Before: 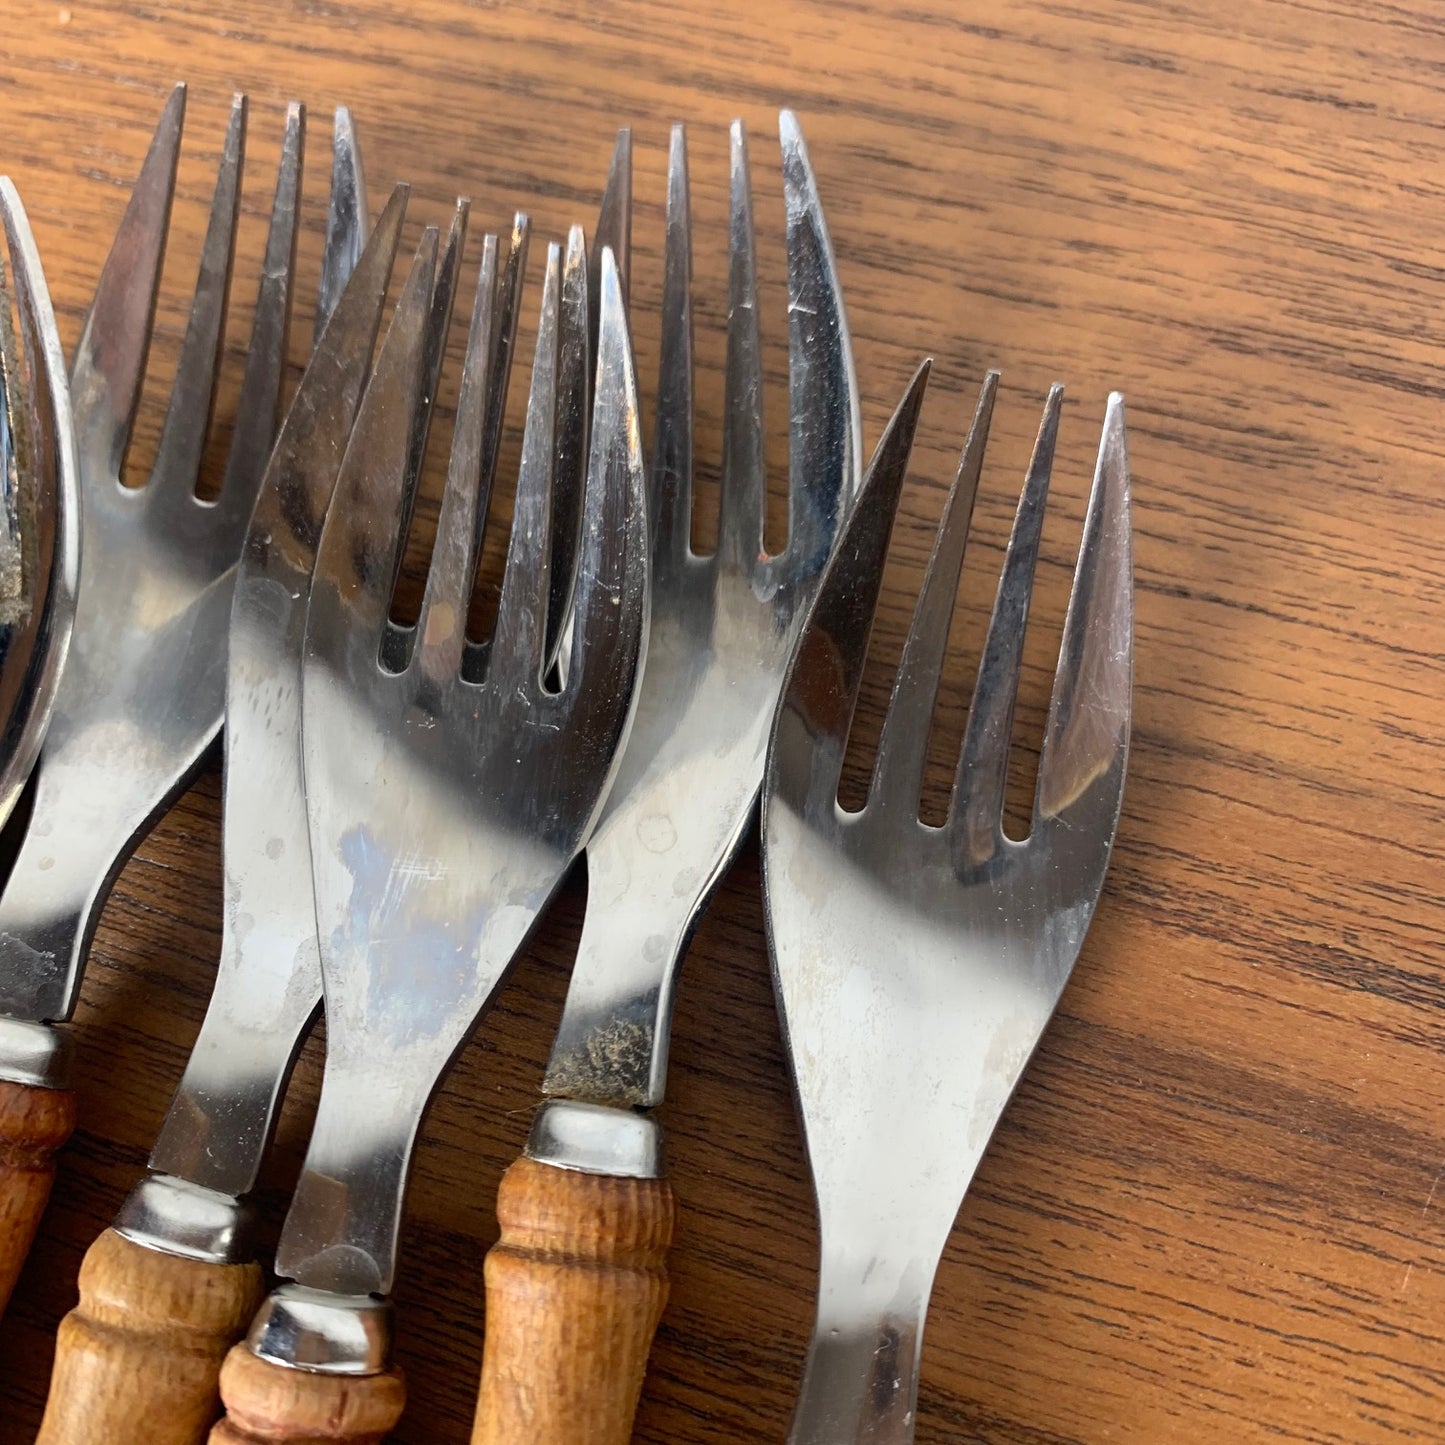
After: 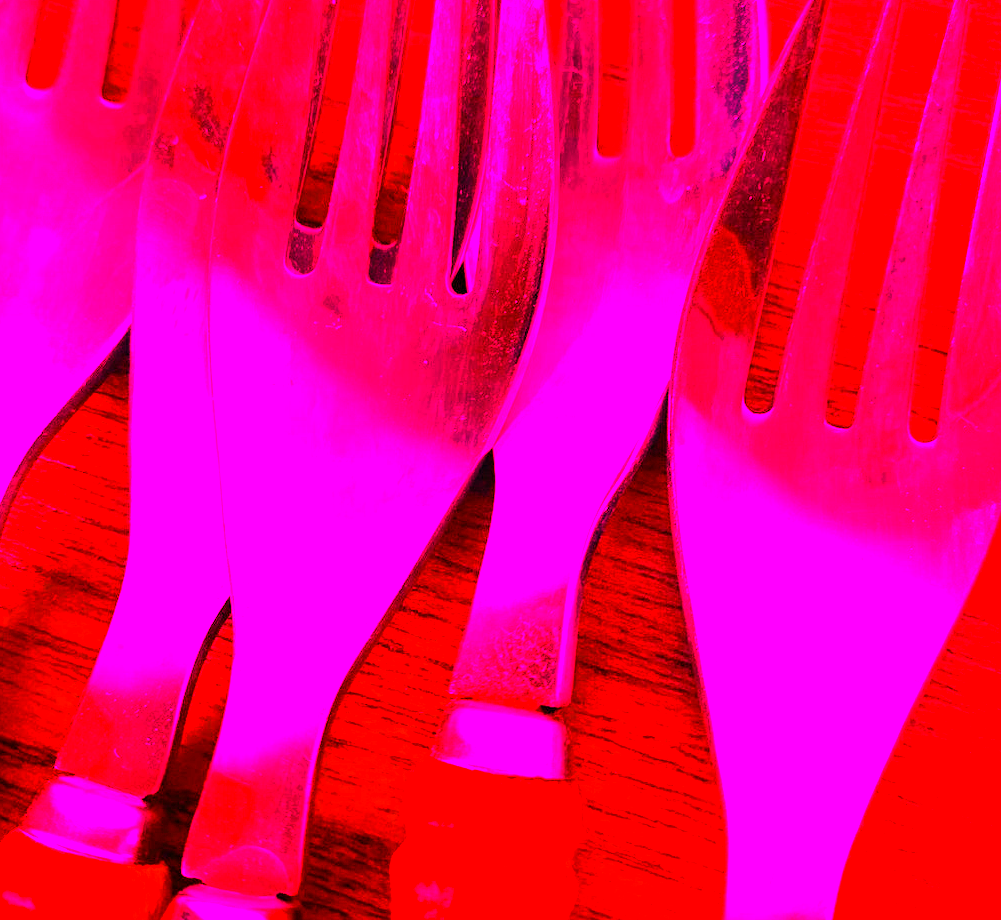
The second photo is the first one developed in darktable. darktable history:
white balance: red 4.26, blue 1.802
crop: left 6.488%, top 27.668%, right 24.183%, bottom 8.656%
color balance: output saturation 110%
color balance rgb: perceptual saturation grading › global saturation 20%, global vibrance 10%
